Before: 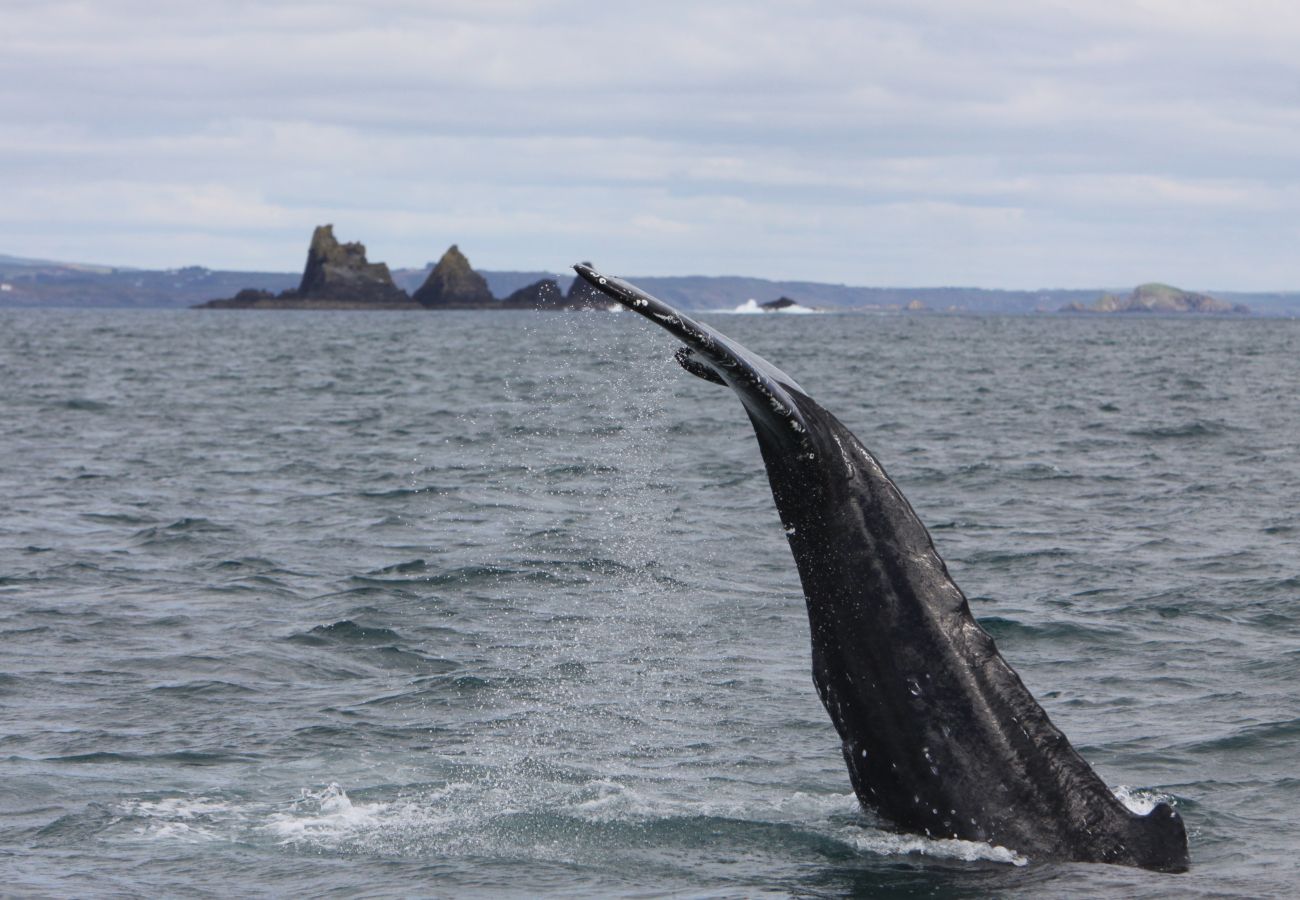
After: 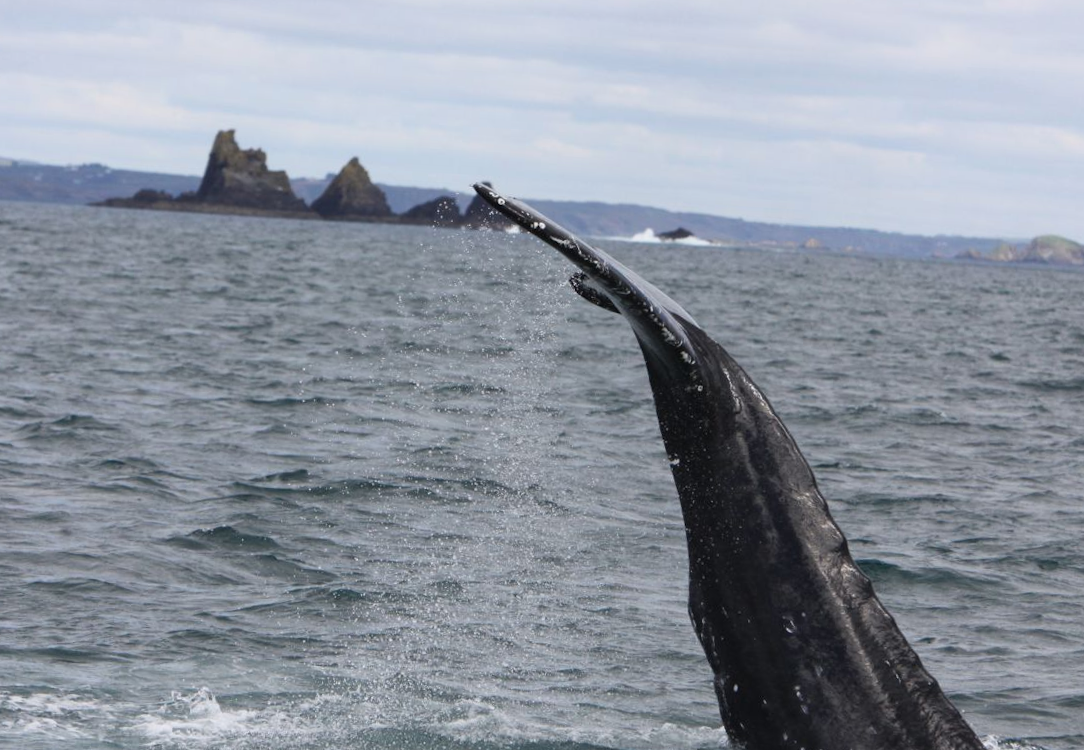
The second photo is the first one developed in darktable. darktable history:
crop and rotate: angle -3.27°, left 5.211%, top 5.211%, right 4.607%, bottom 4.607%
shadows and highlights: shadows 0, highlights 40
